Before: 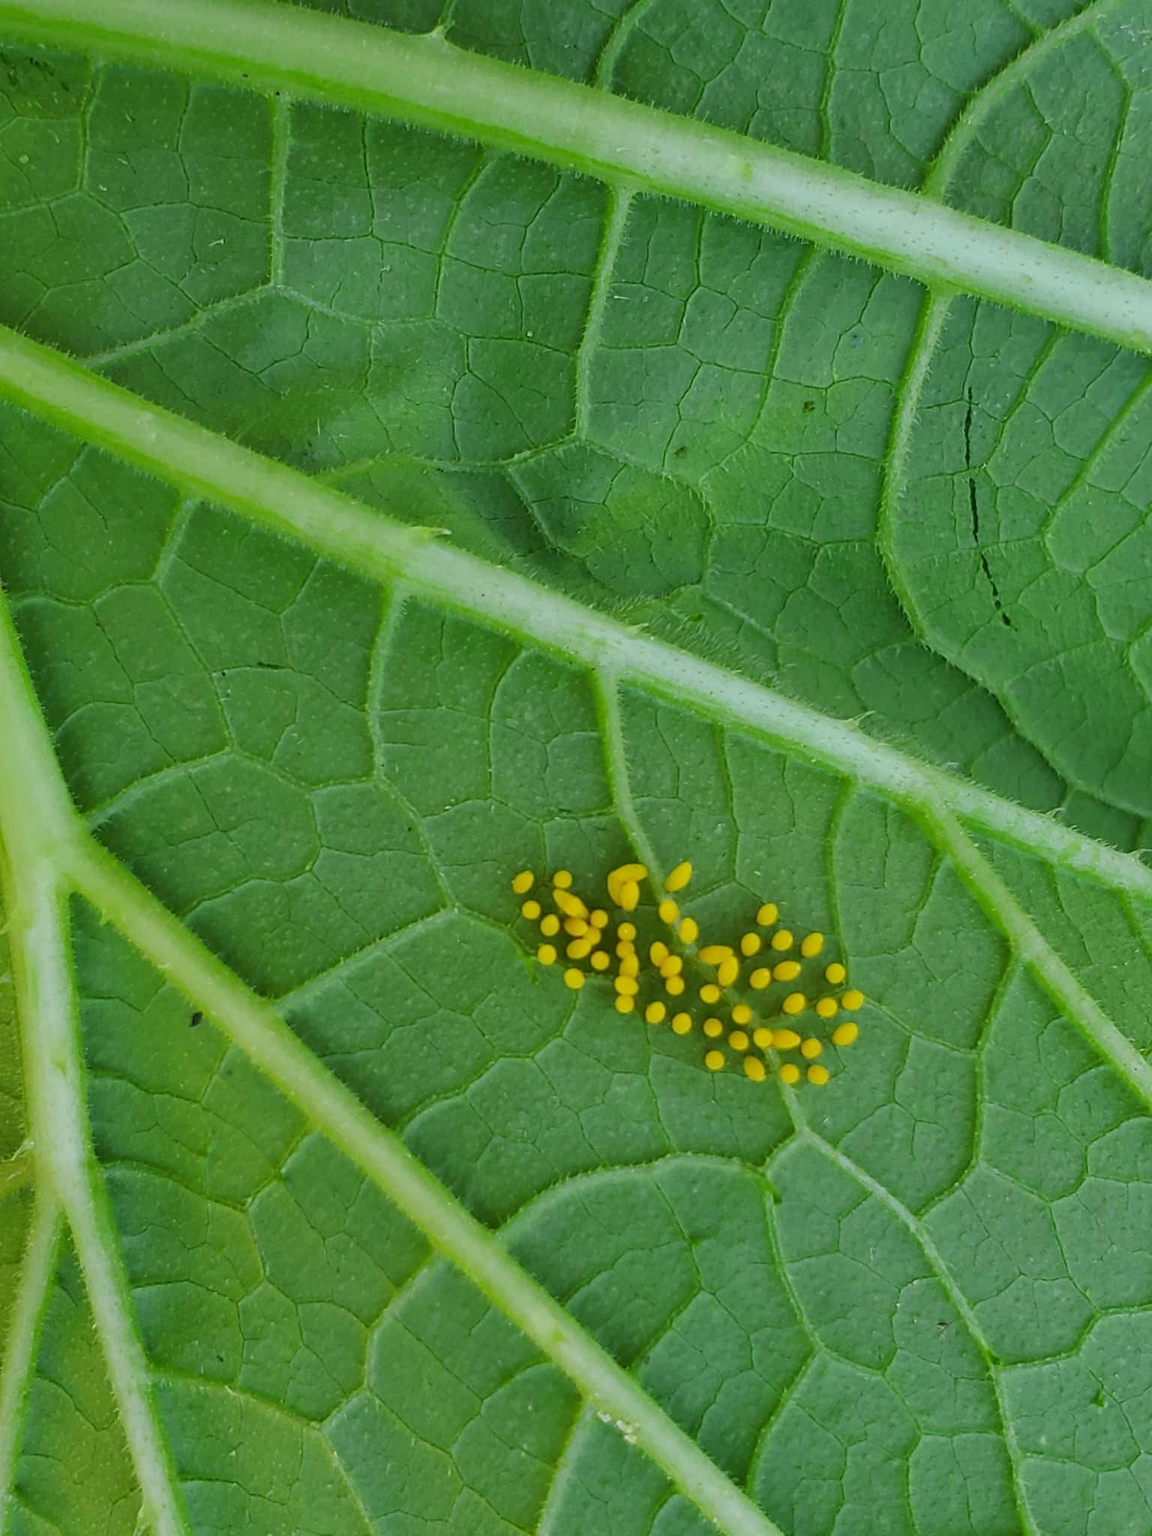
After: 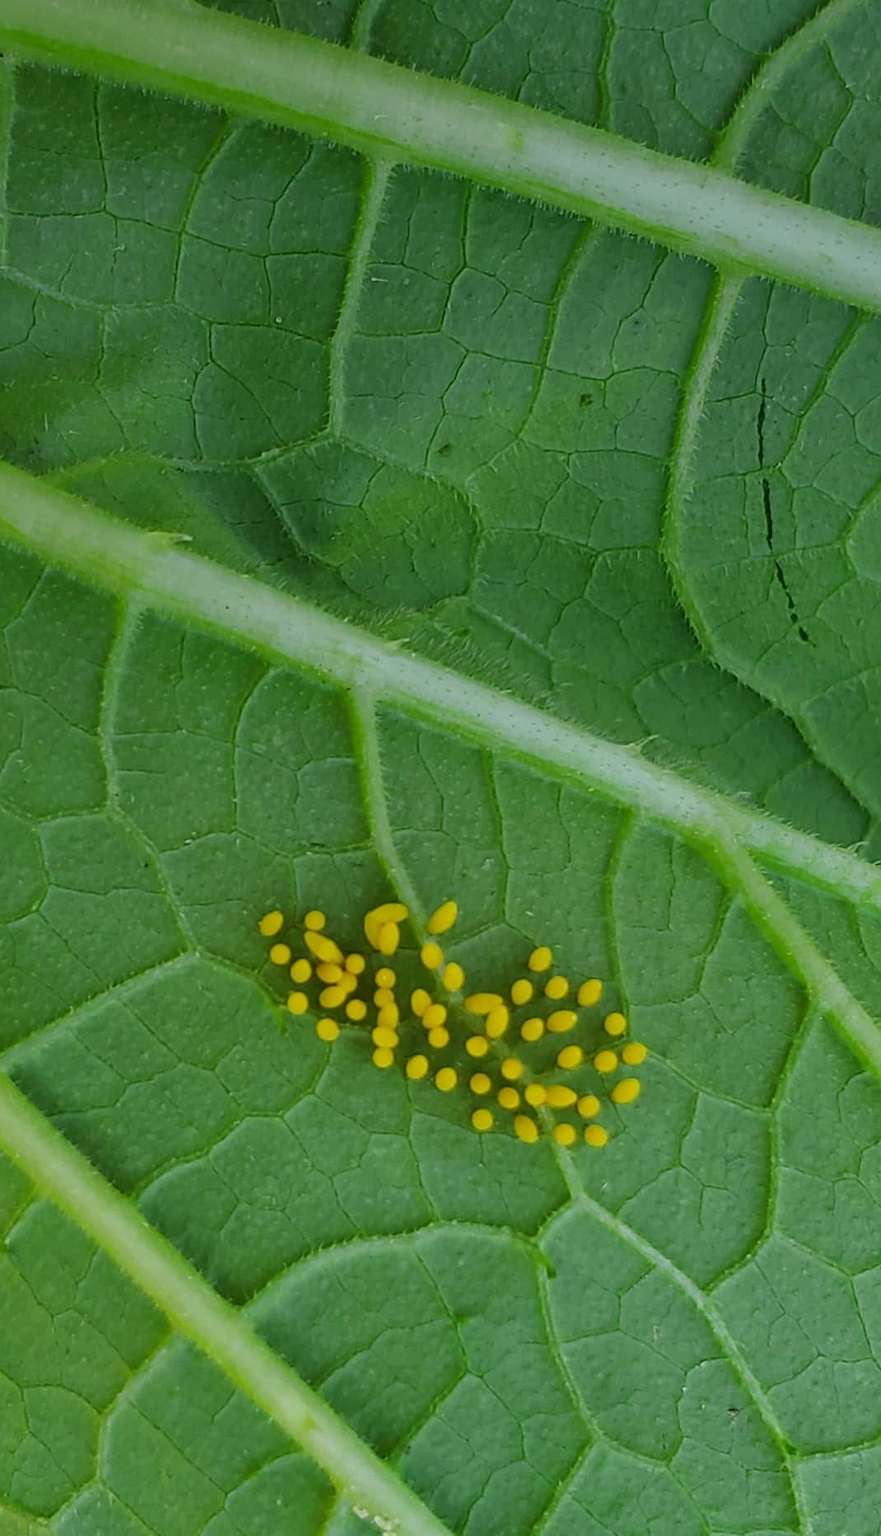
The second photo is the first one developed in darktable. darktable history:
graduated density: on, module defaults
crop and rotate: left 24.034%, top 2.838%, right 6.406%, bottom 6.299%
